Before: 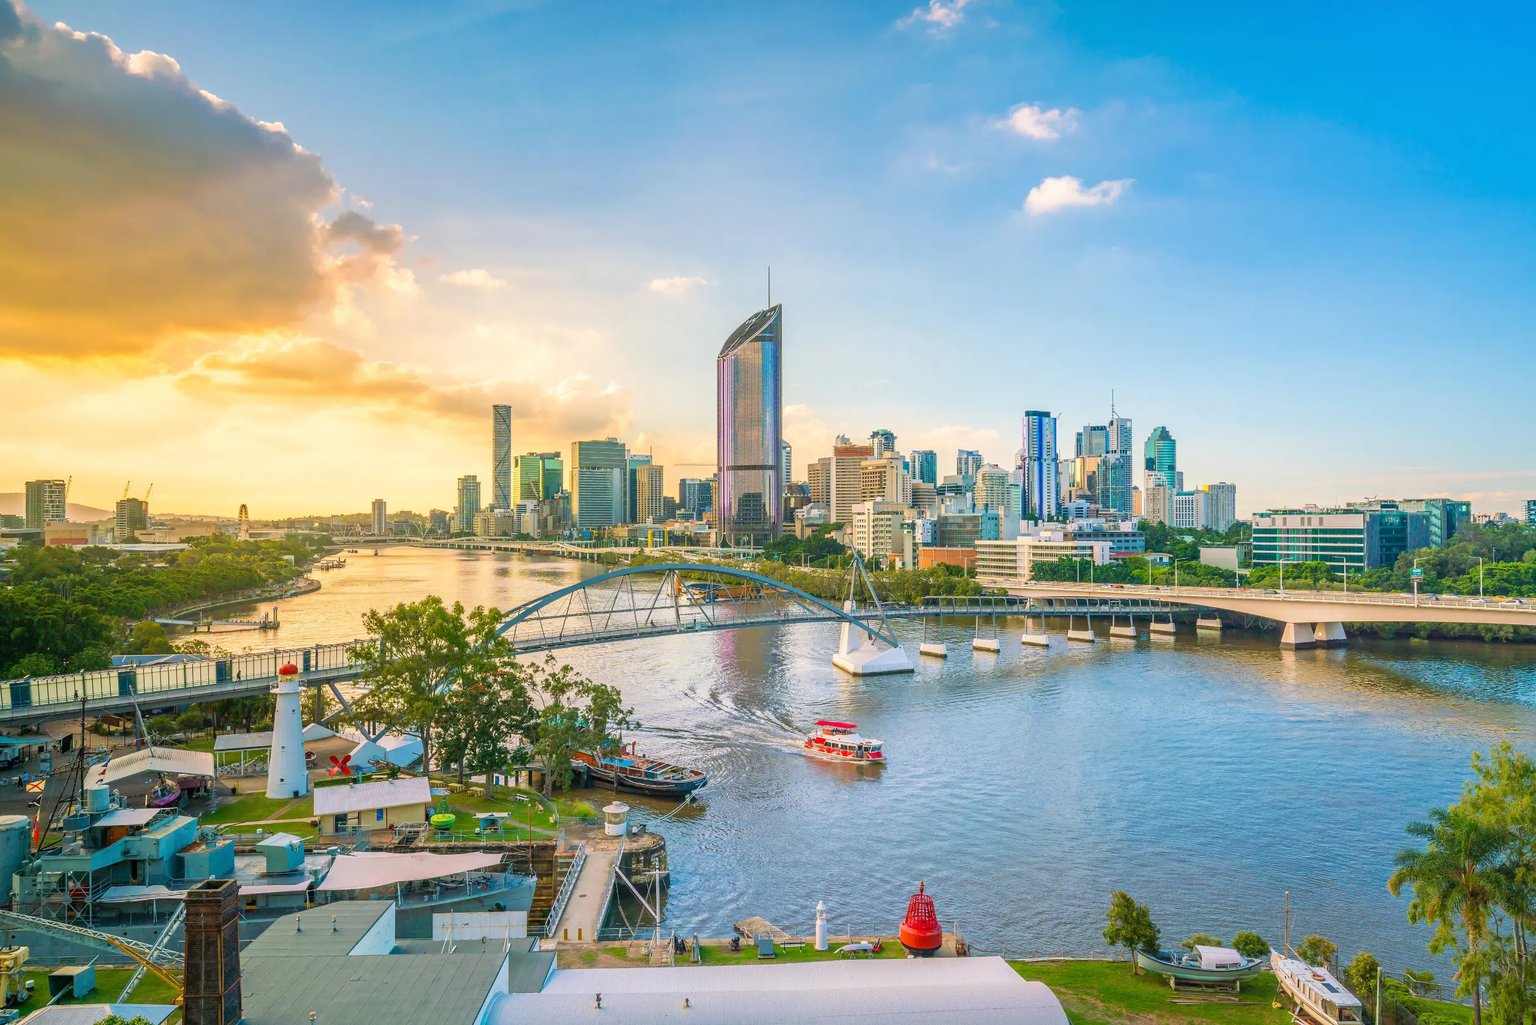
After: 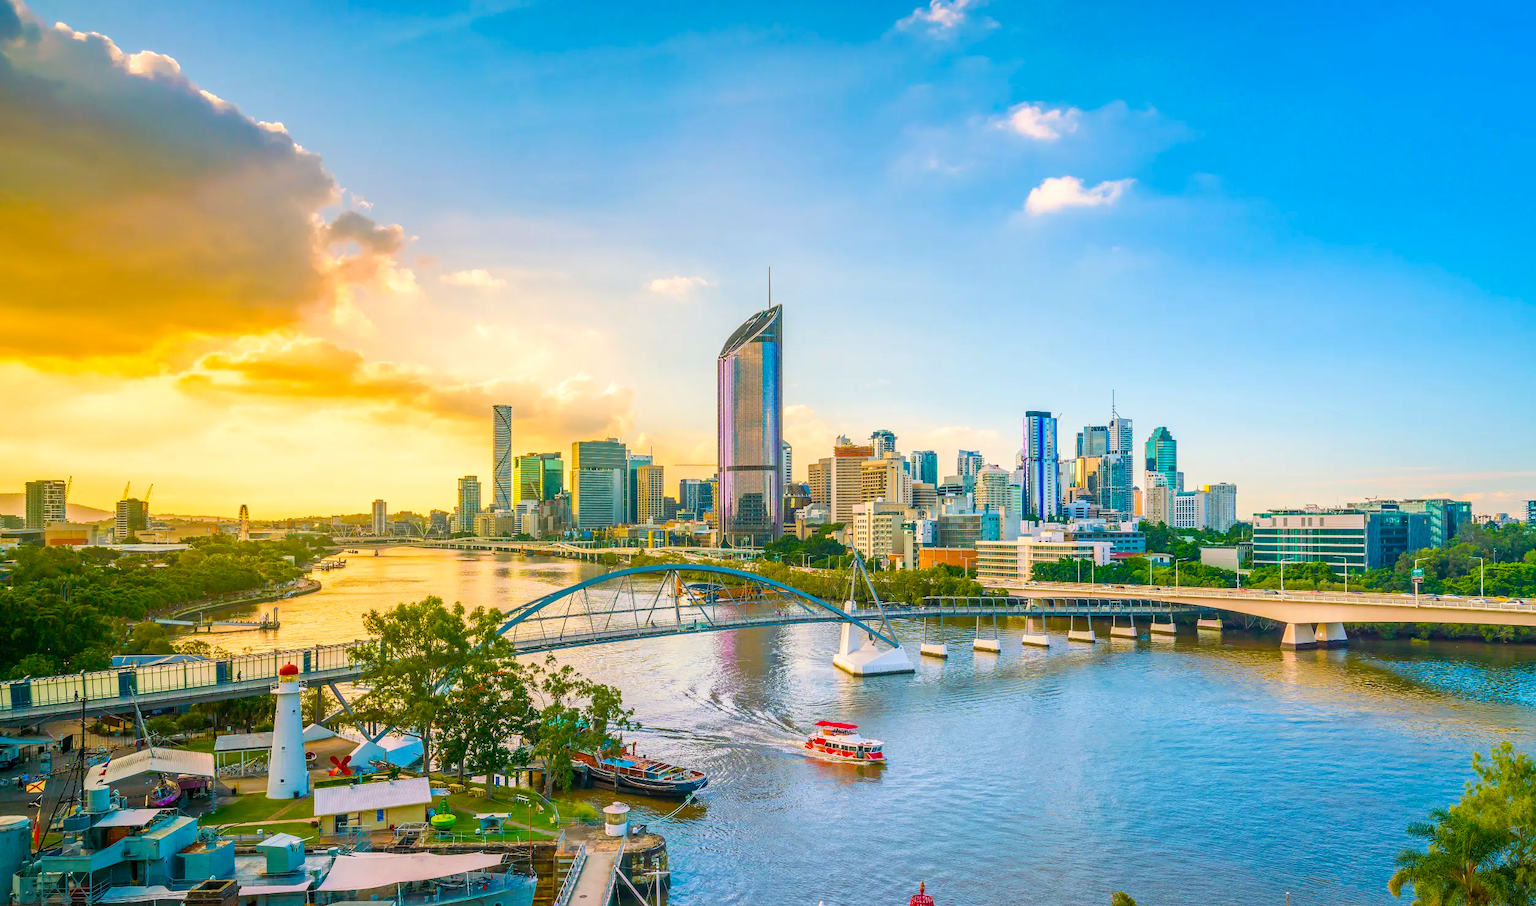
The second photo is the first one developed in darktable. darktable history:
crop and rotate: top 0%, bottom 11.59%
color balance rgb: power › luminance -3.871%, power › hue 138.89°, highlights gain › luminance 14.822%, perceptual saturation grading › global saturation 36.865%, perceptual saturation grading › shadows 34.69%, perceptual brilliance grading › global brilliance -1.708%, perceptual brilliance grading › highlights -1.397%, perceptual brilliance grading › mid-tones -0.65%, perceptual brilliance grading › shadows -1.189%
